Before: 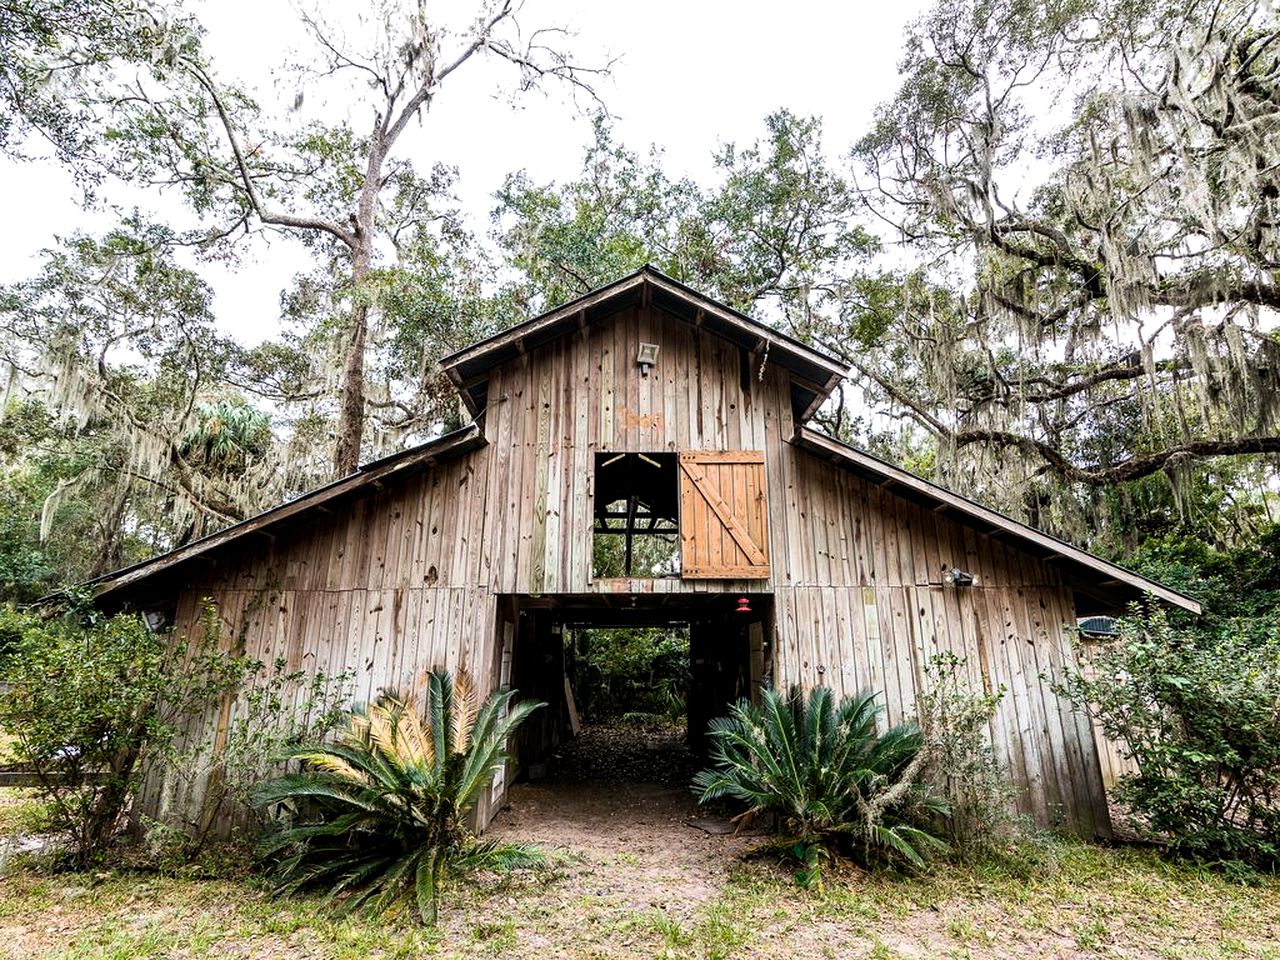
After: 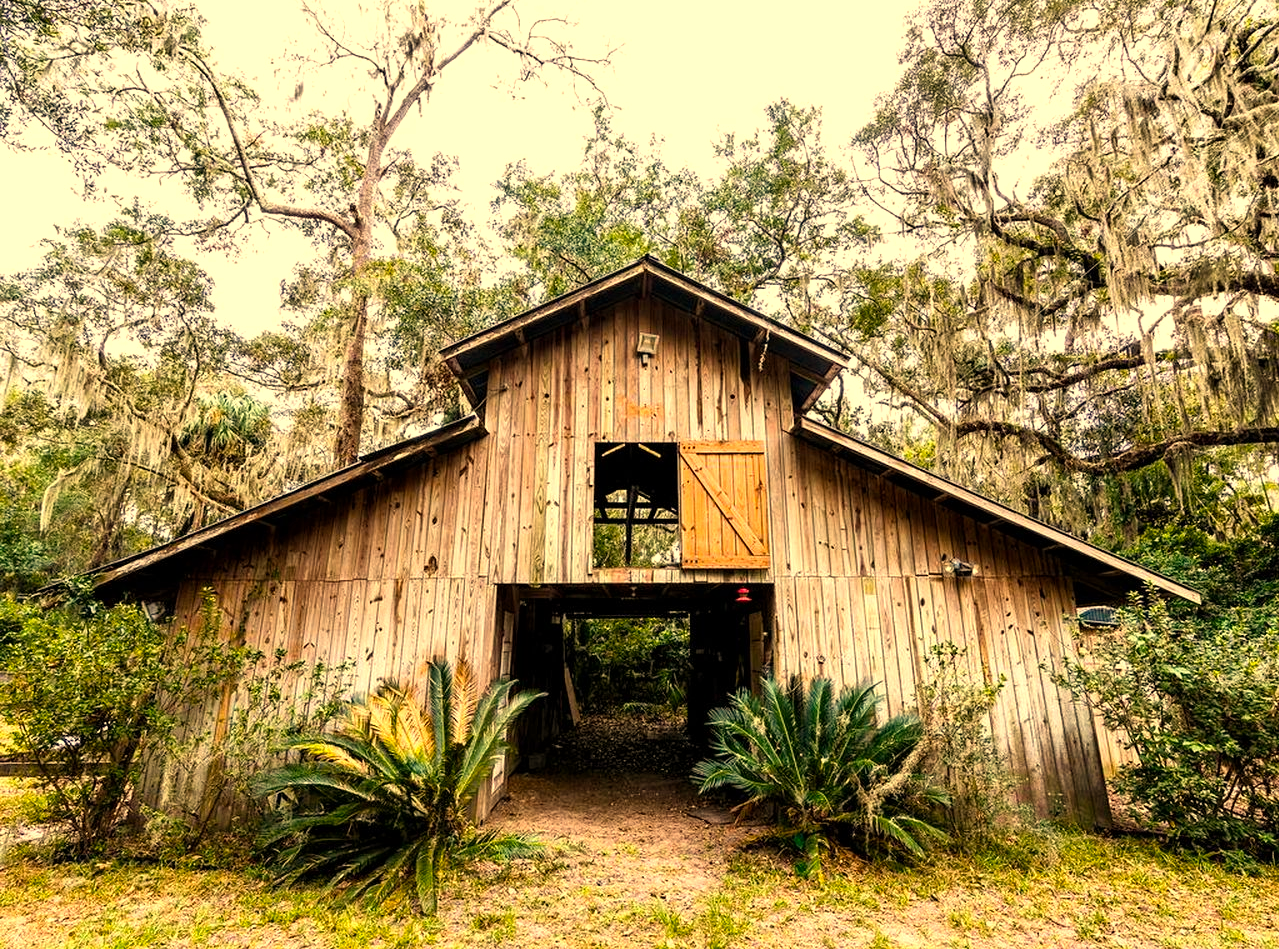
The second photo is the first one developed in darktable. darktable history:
exposure: exposure 0.2 EV, compensate highlight preservation false
crop: top 1.049%, right 0.001%
color balance rgb: perceptual saturation grading › global saturation 20%, global vibrance 20%
white balance: red 1.138, green 0.996, blue 0.812
